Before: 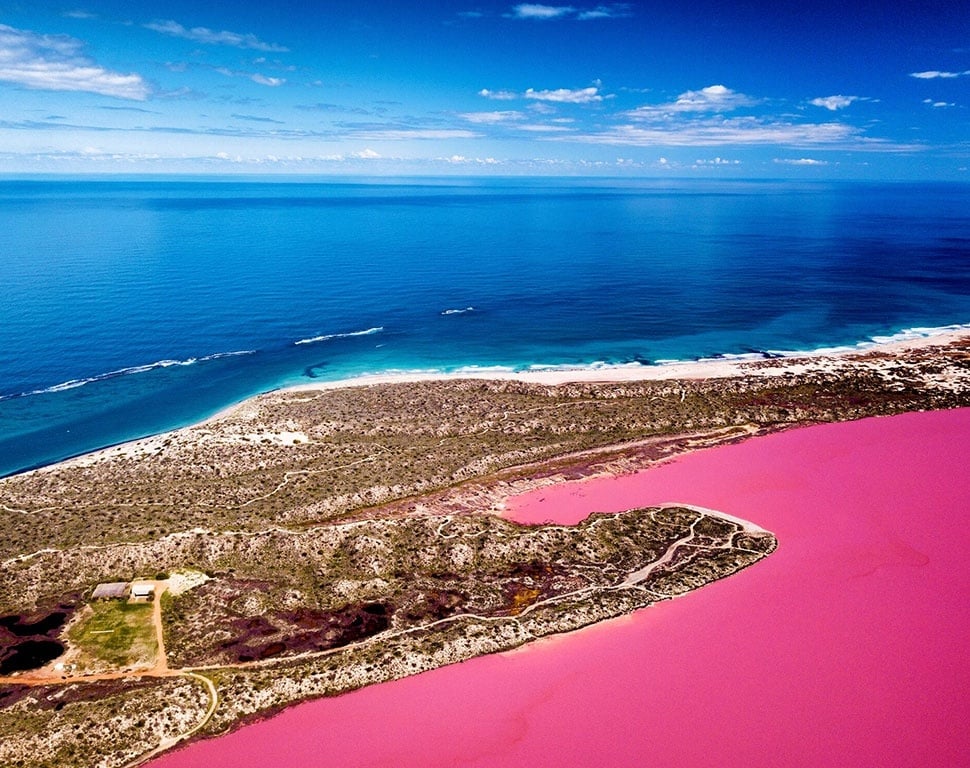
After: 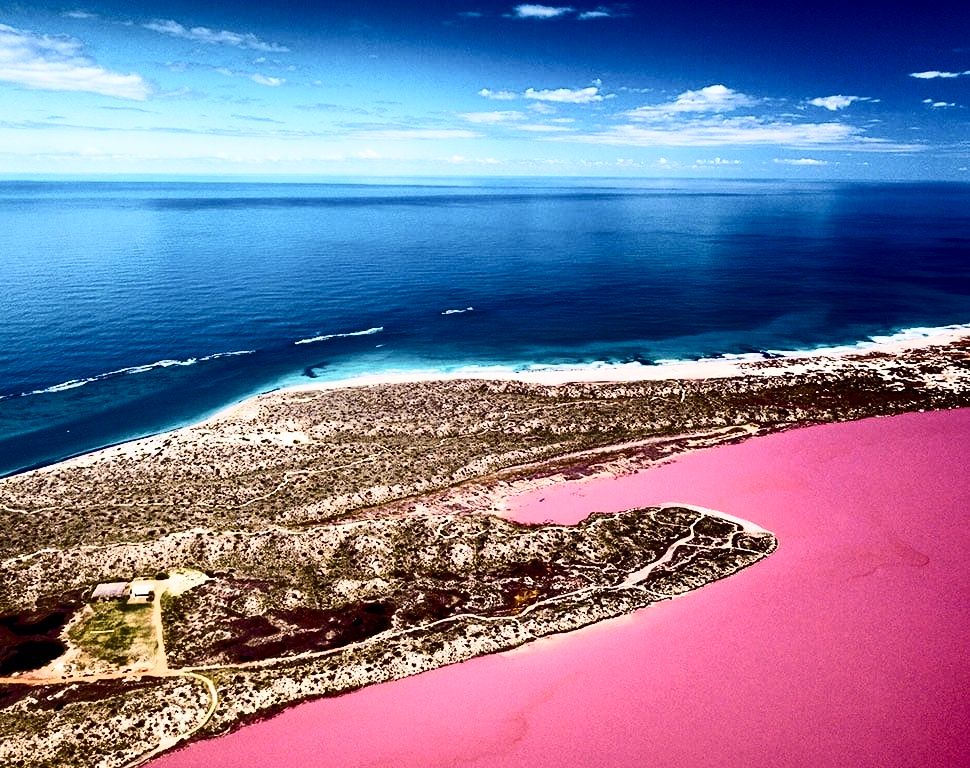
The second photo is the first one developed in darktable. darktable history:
contrast brightness saturation: contrast 0.484, saturation -0.089
